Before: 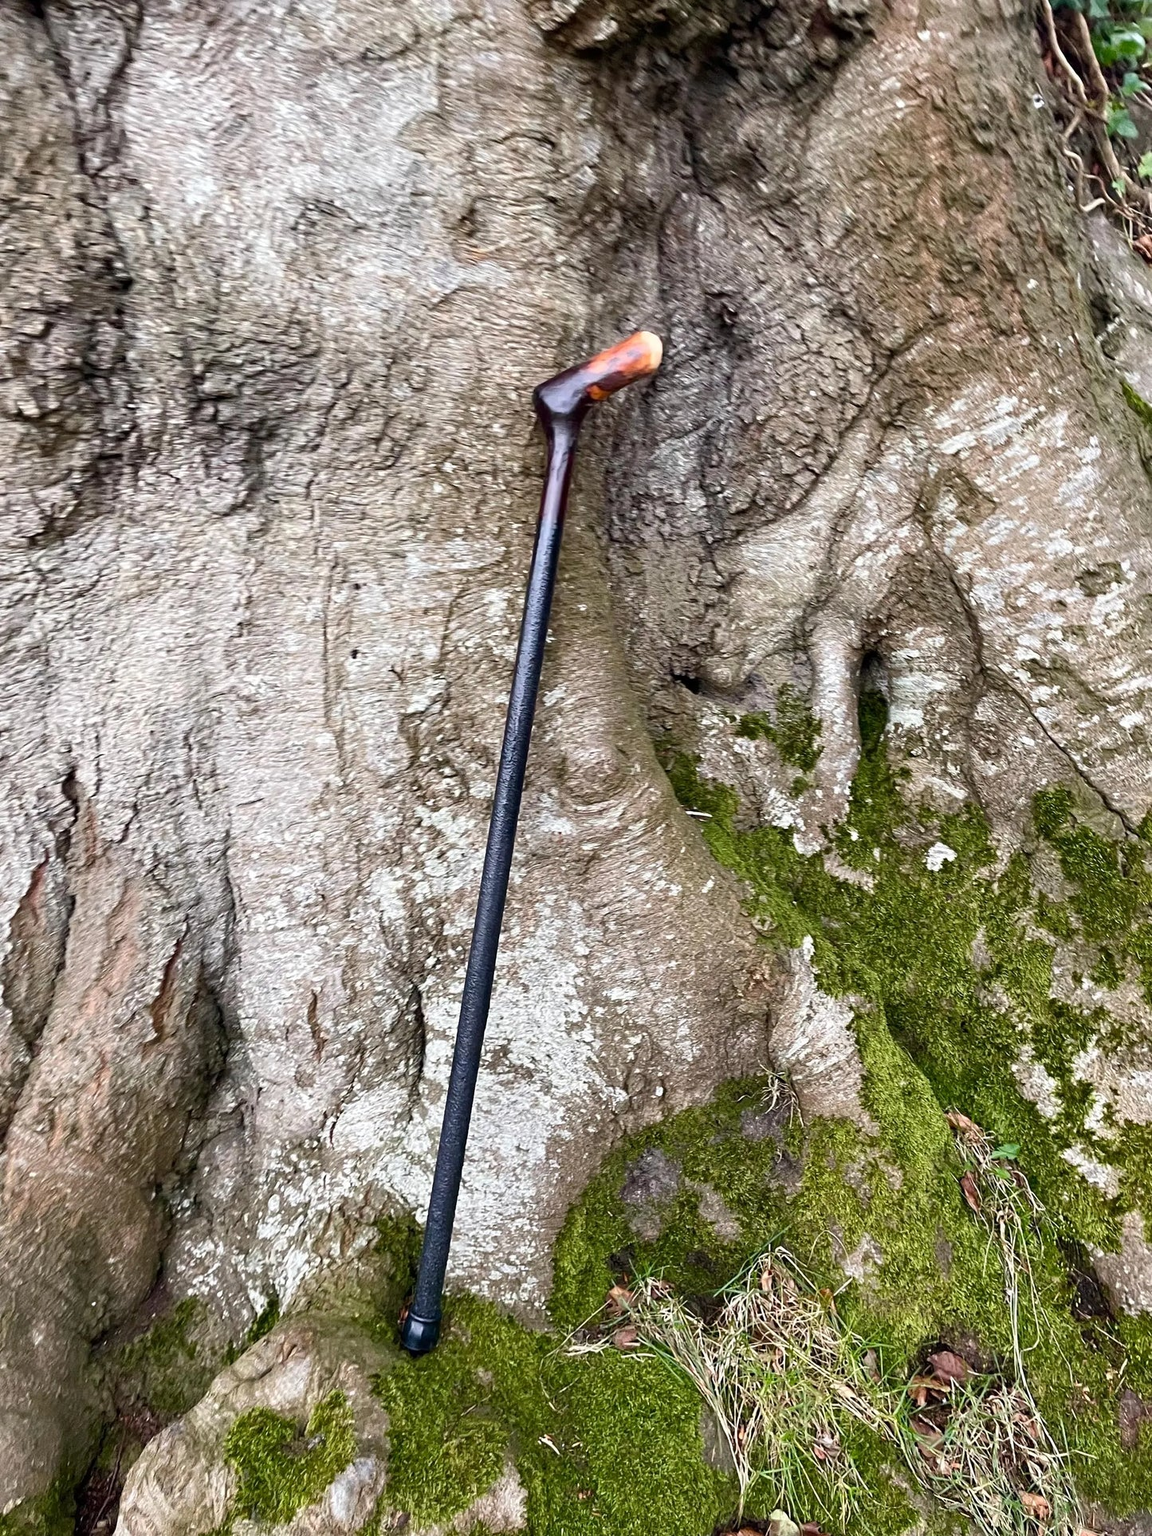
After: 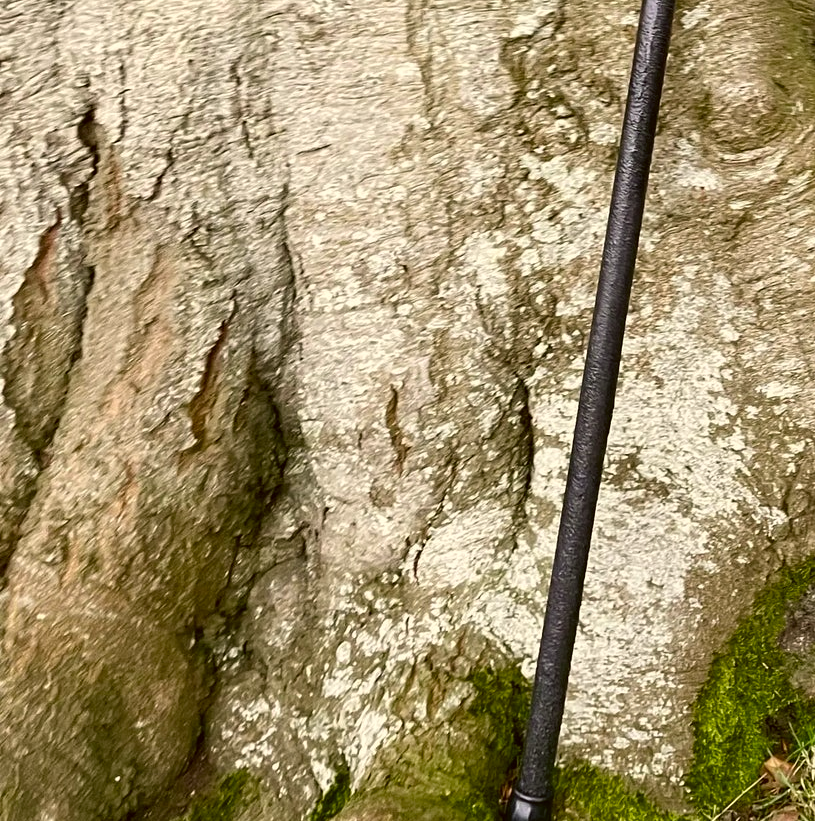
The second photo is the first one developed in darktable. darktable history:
white balance: red 0.967, blue 1.119, emerald 0.756
color correction: highlights a* 0.162, highlights b* 29.53, shadows a* -0.162, shadows b* 21.09
crop: top 44.483%, right 43.593%, bottom 12.892%
